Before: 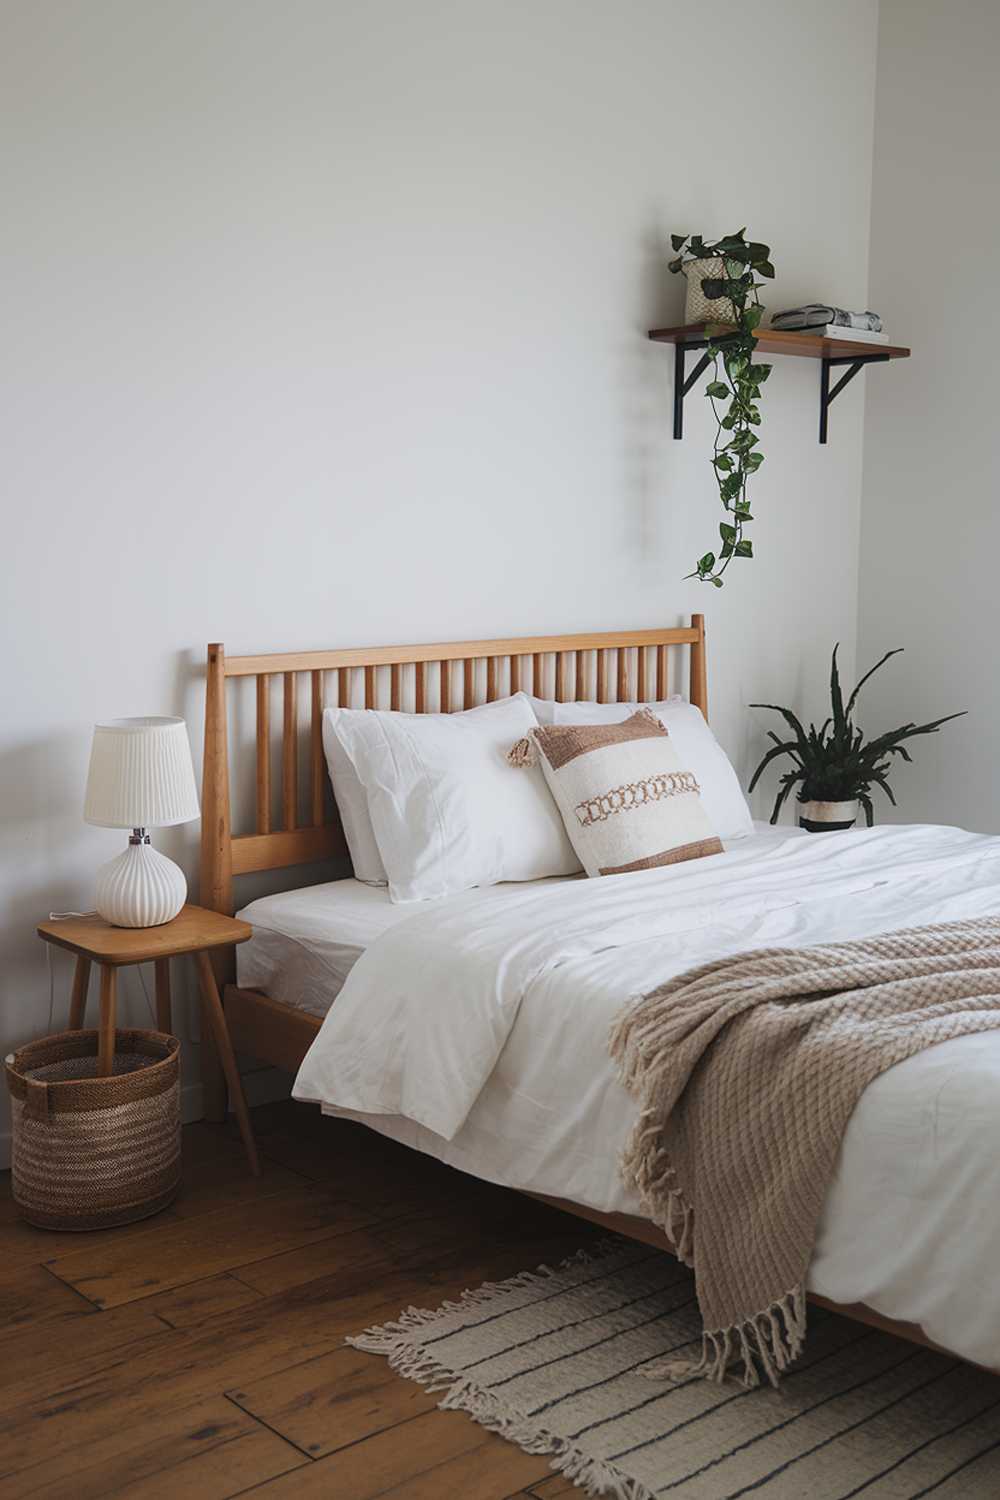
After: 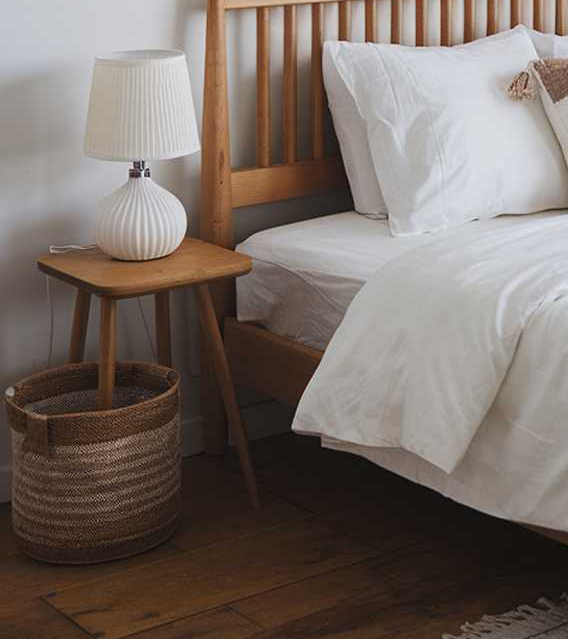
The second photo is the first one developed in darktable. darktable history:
crop: top 44.507%, right 43.147%, bottom 12.853%
